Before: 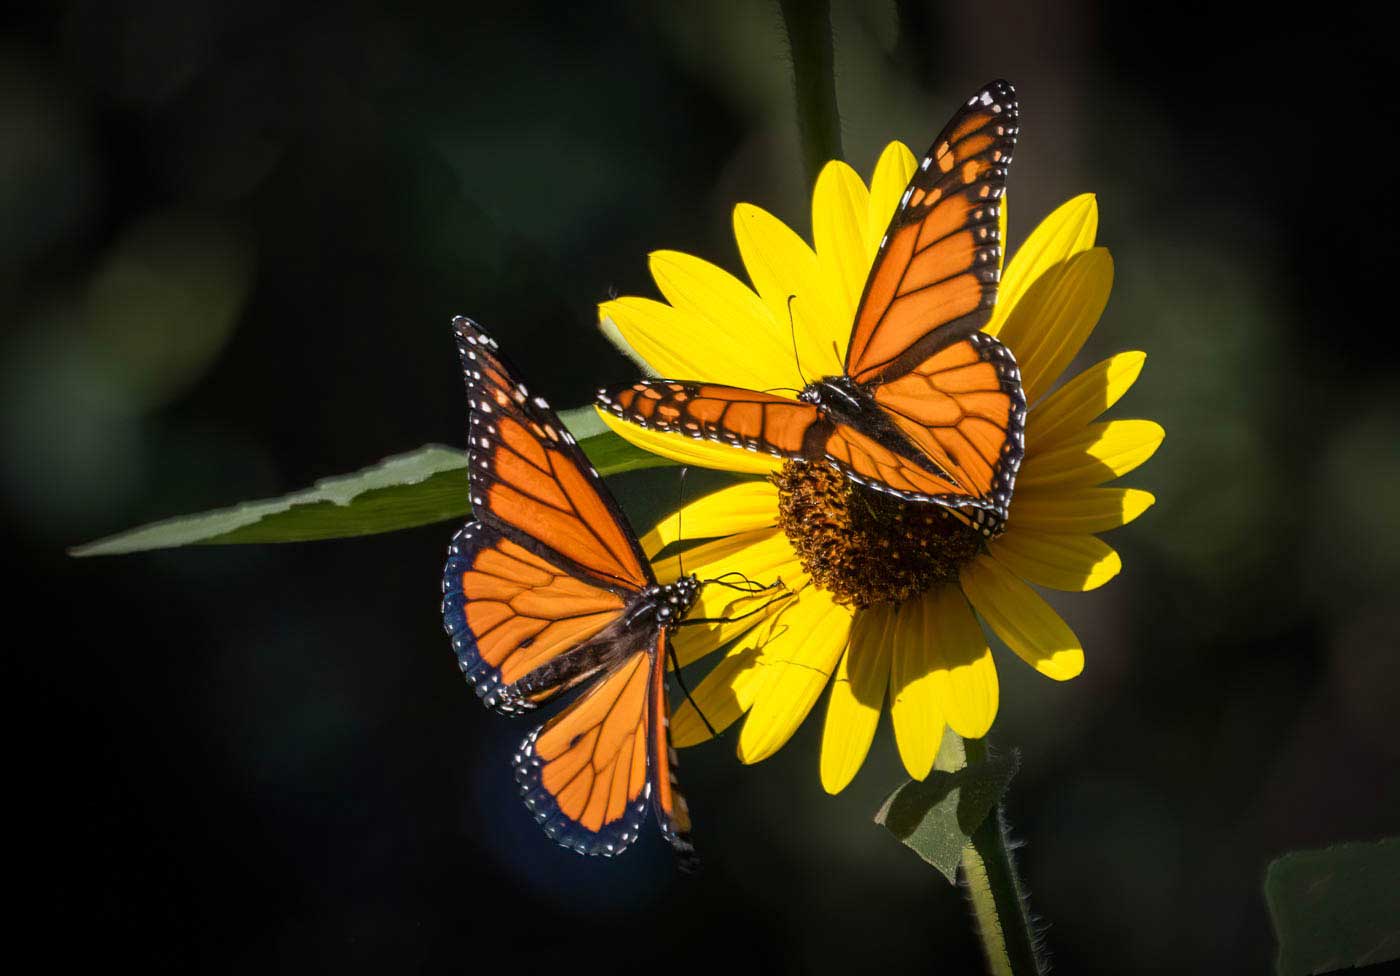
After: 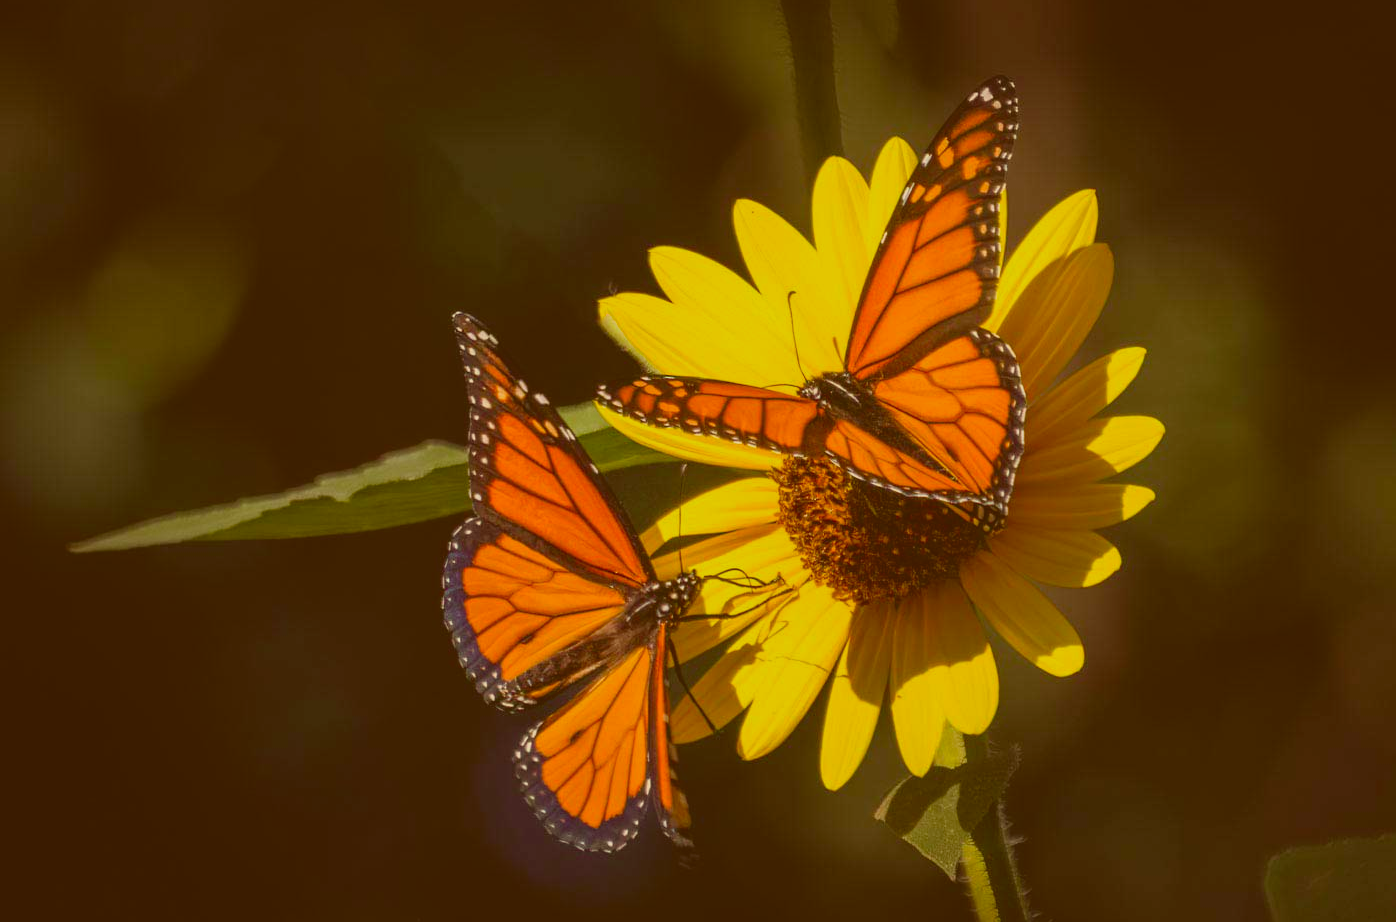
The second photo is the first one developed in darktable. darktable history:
crop: top 0.448%, right 0.264%, bottom 5.045%
contrast brightness saturation: contrast -0.28
color correction: highlights a* 1.12, highlights b* 24.26, shadows a* 15.58, shadows b* 24.26
